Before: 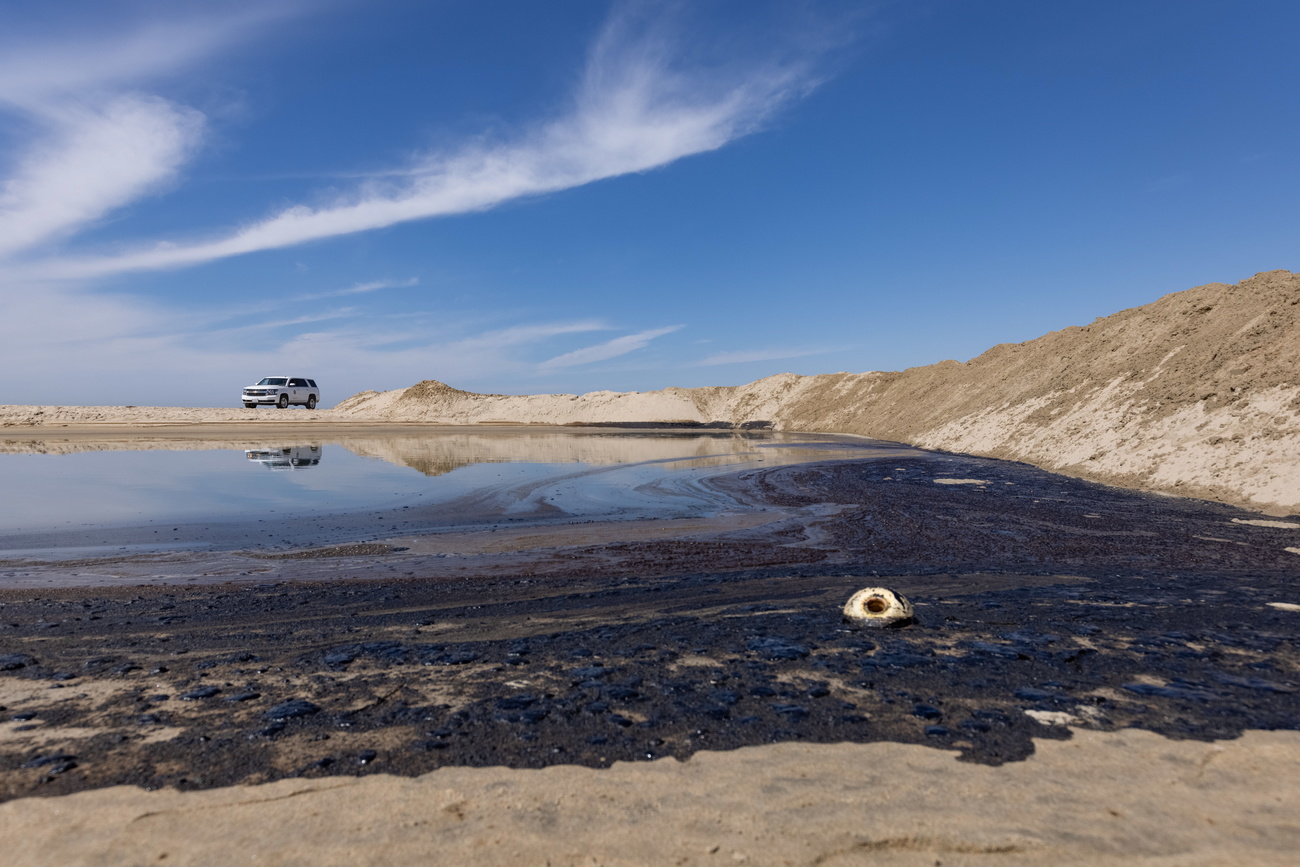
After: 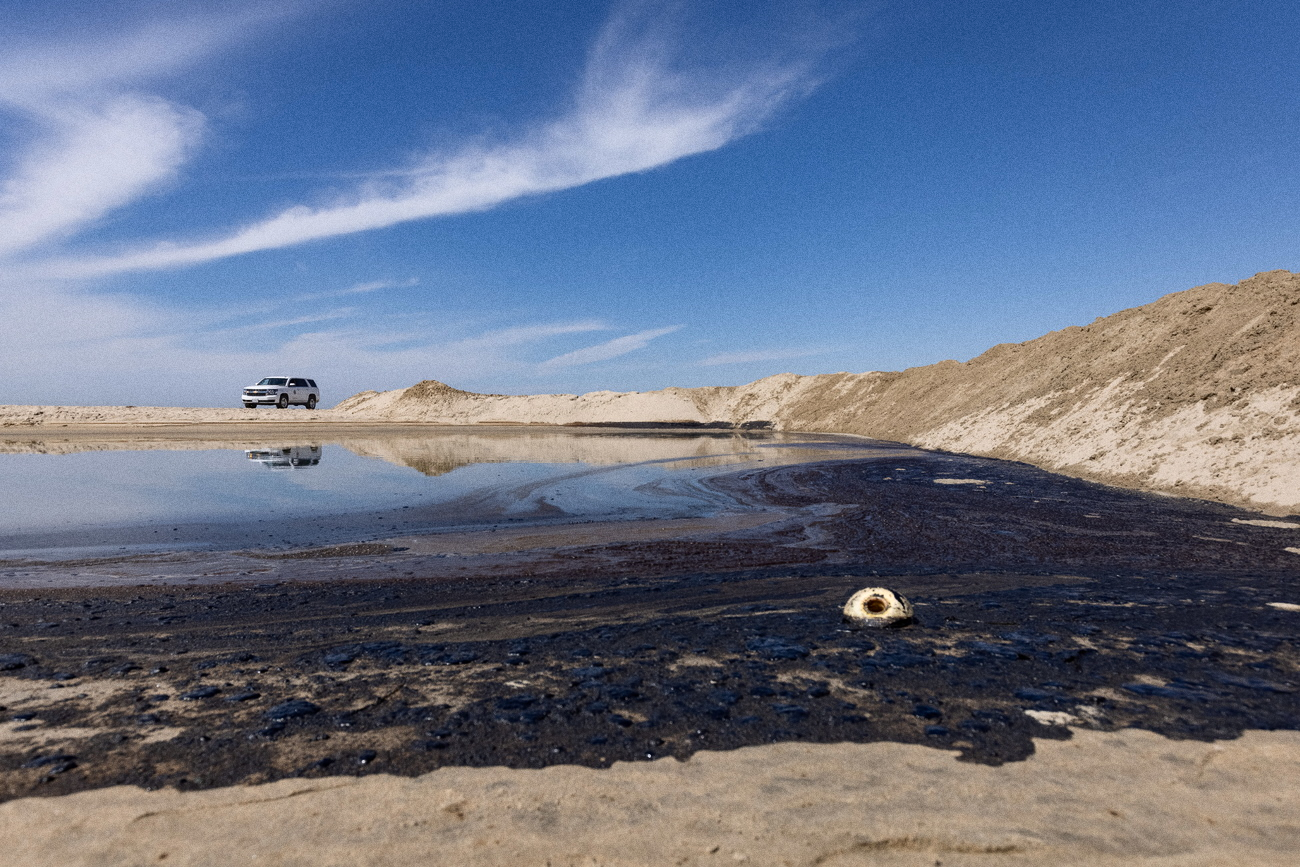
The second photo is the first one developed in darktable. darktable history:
grain: coarseness 0.09 ISO
contrast brightness saturation: contrast 0.14
